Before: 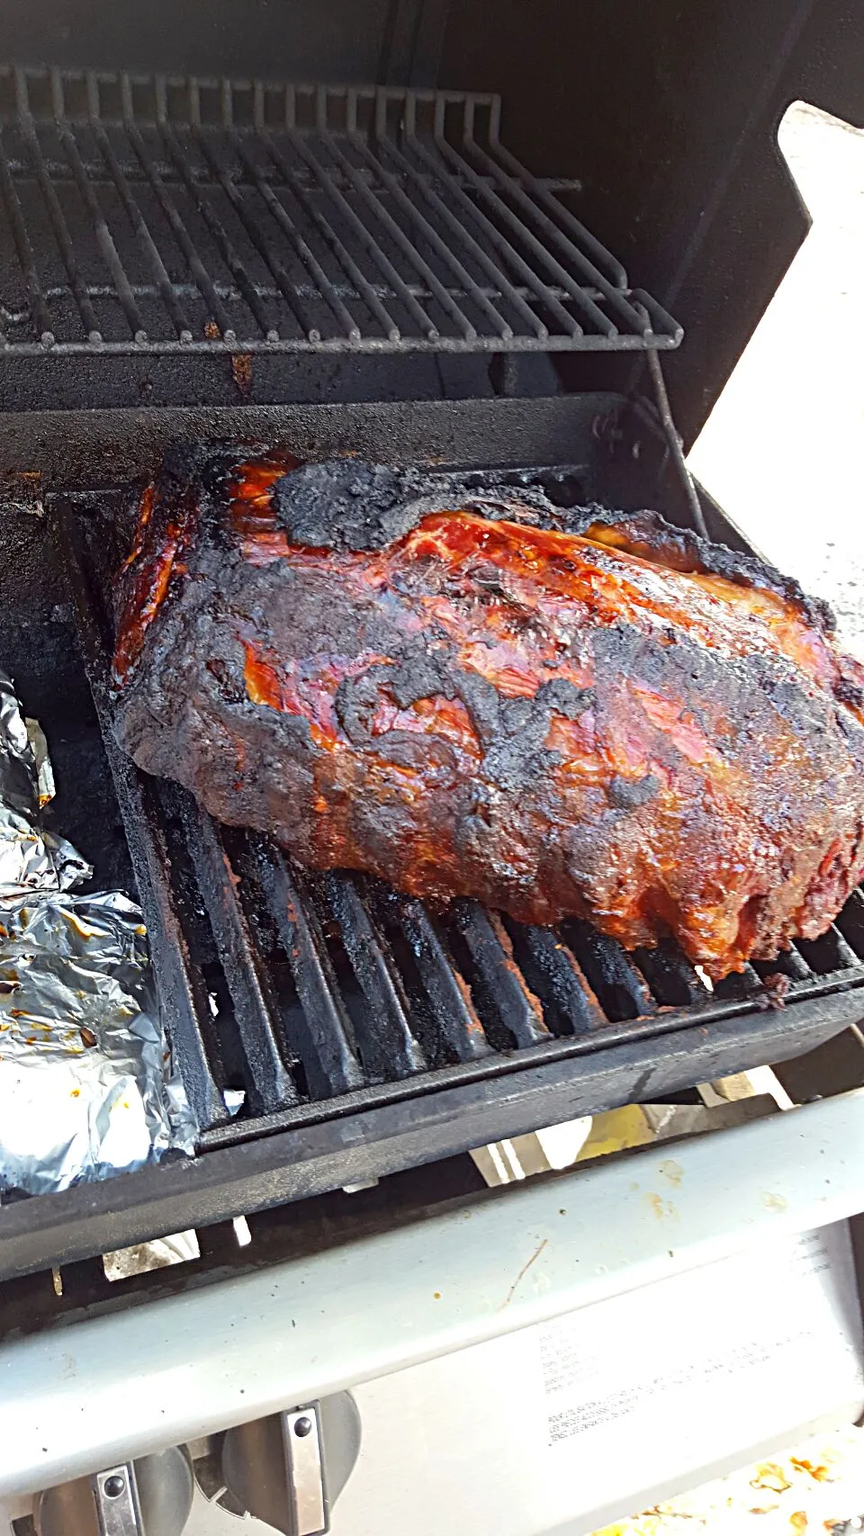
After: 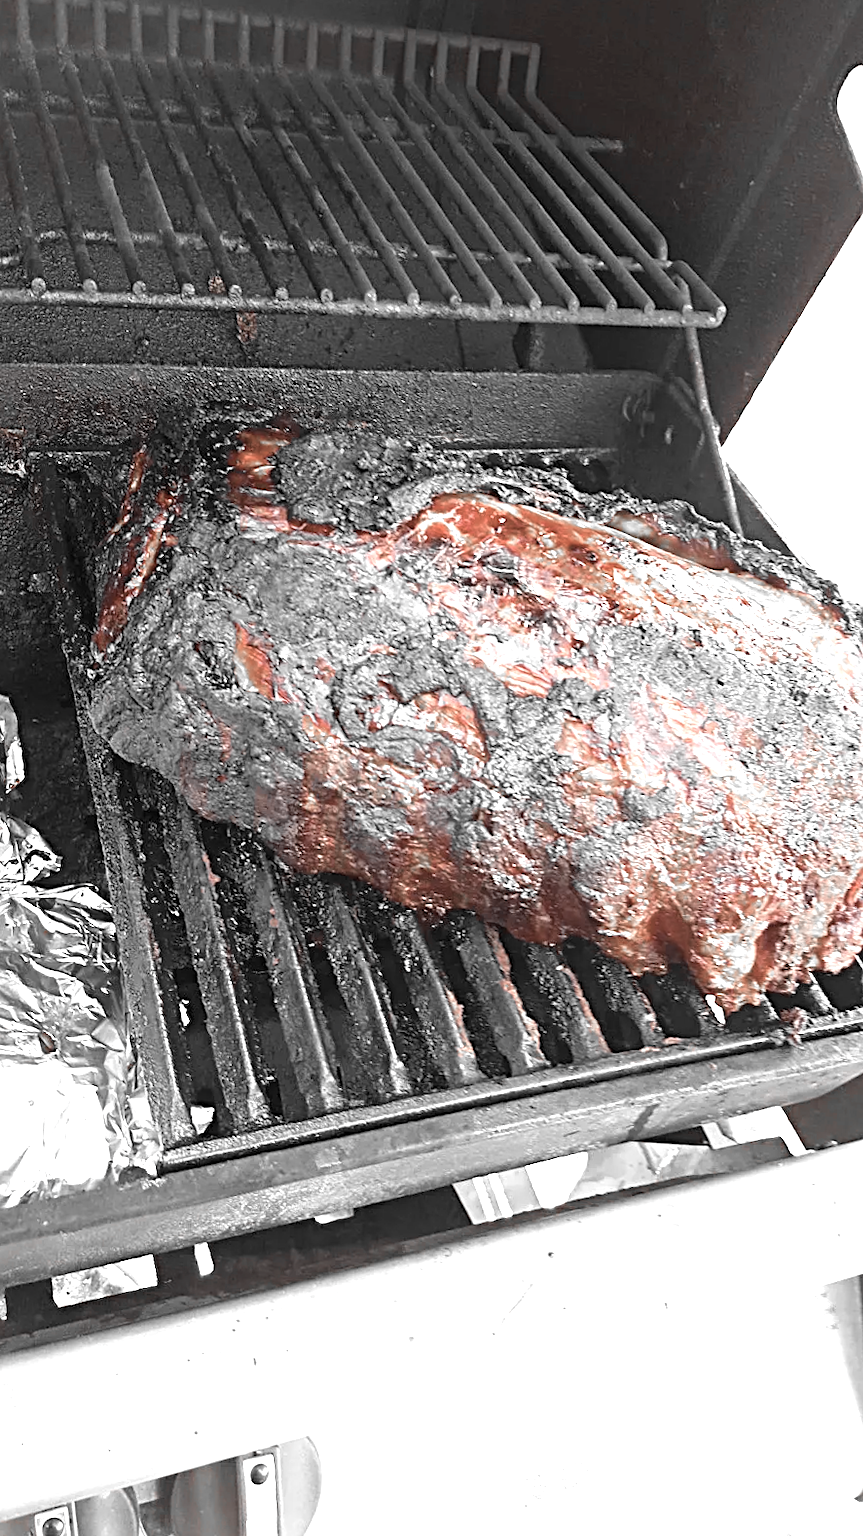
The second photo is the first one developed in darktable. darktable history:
sharpen: amount 0.207
exposure: black level correction 0, exposure 1 EV, compensate highlight preservation false
color zones: curves: ch1 [(0, 0.006) (0.094, 0.285) (0.171, 0.001) (0.429, 0.001) (0.571, 0.003) (0.714, 0.004) (0.857, 0.004) (1, 0.006)]
crop and rotate: angle -2.65°
